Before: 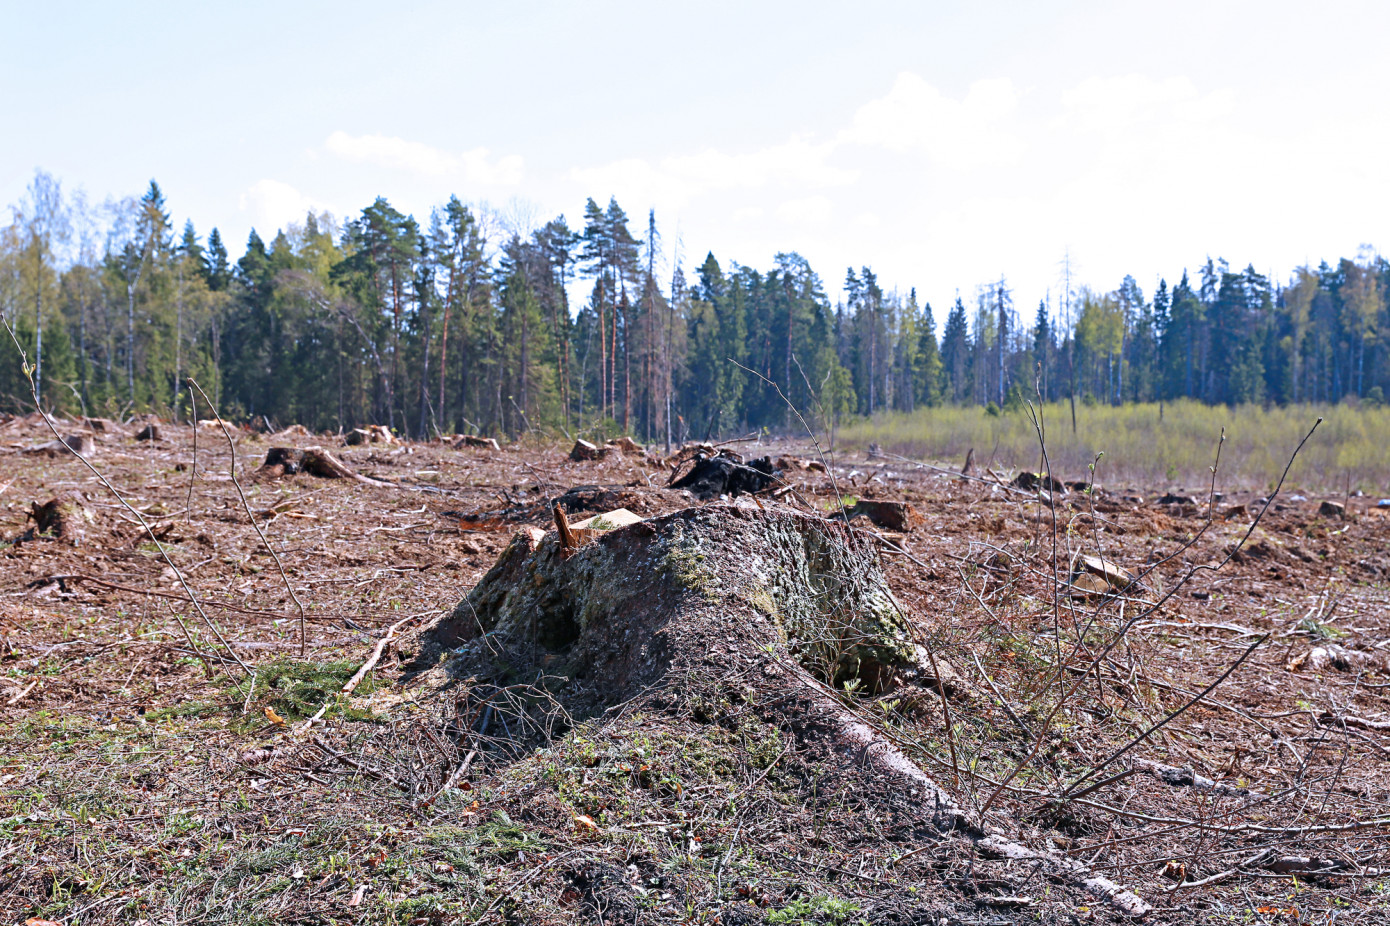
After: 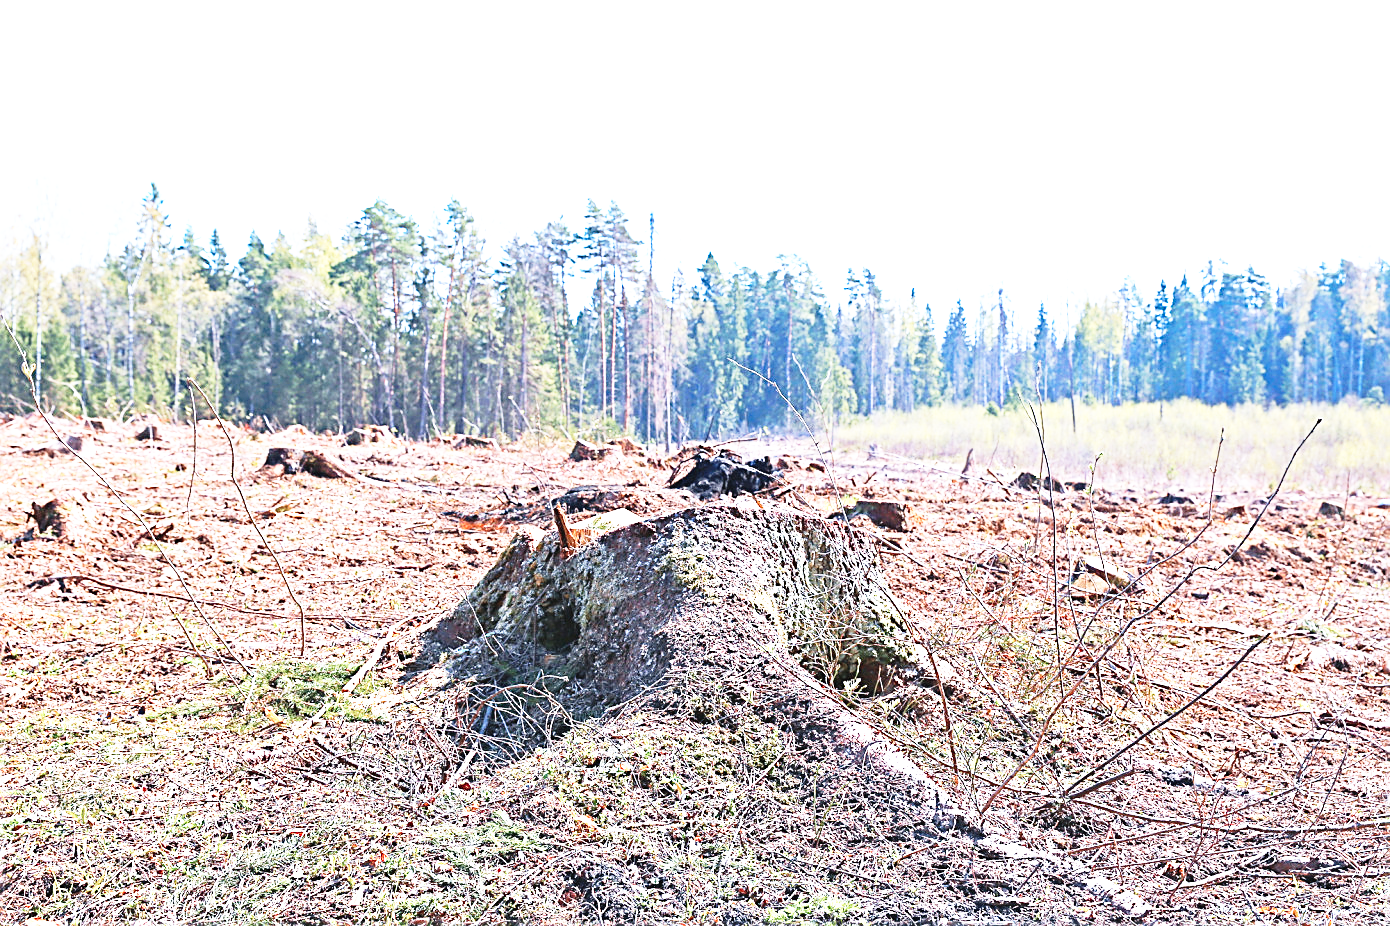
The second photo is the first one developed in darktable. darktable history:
sharpen: on, module defaults
base curve: curves: ch0 [(0, 0) (0.012, 0.01) (0.073, 0.168) (0.31, 0.711) (0.645, 0.957) (1, 1)], exposure shift 0.01, preserve colors none
exposure: black level correction -0.005, exposure 1.006 EV, compensate highlight preservation false
